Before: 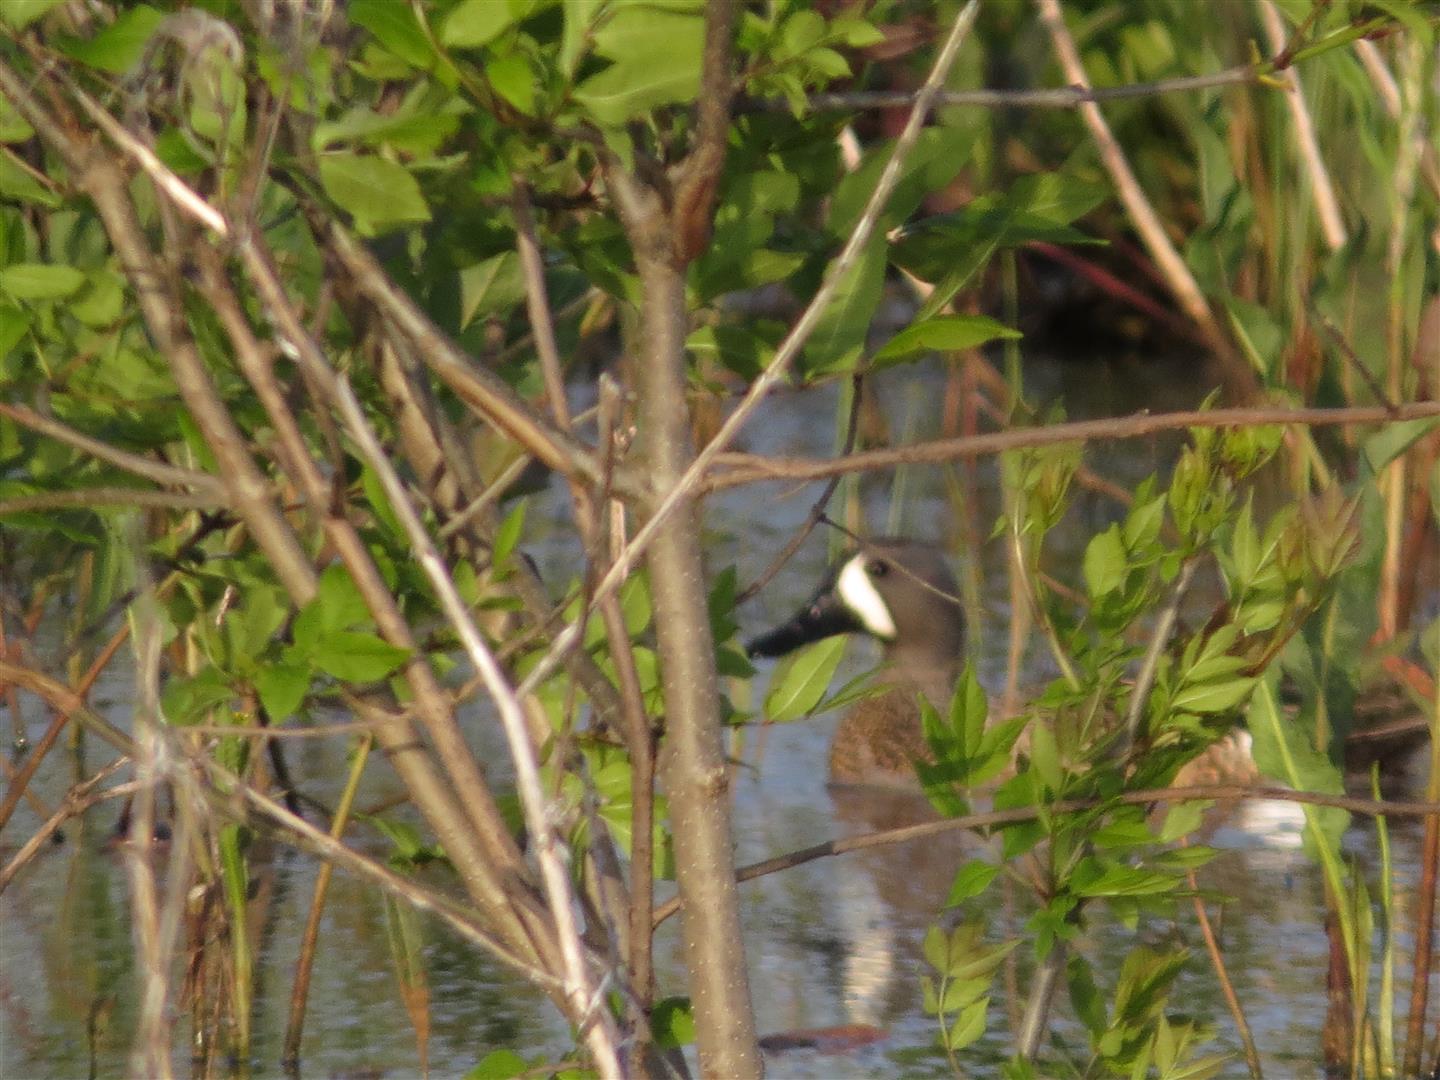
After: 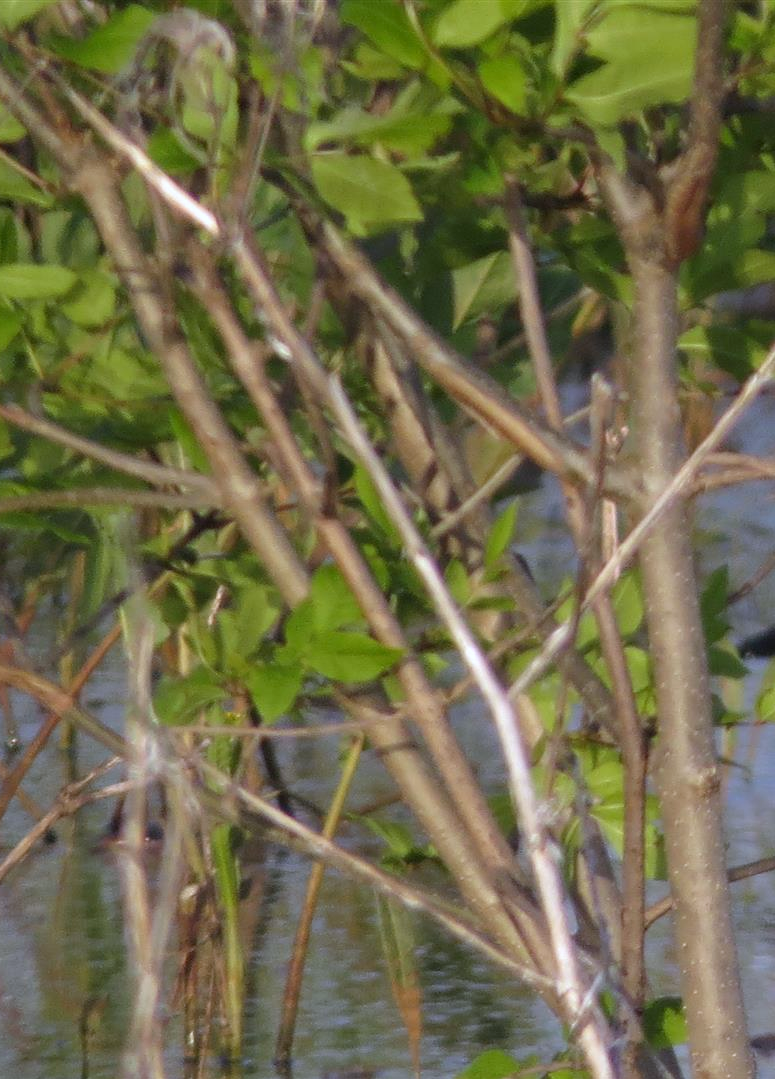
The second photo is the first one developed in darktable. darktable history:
crop: left 0.587%, right 45.588%, bottom 0.086%
white balance: red 0.967, blue 1.119, emerald 0.756
